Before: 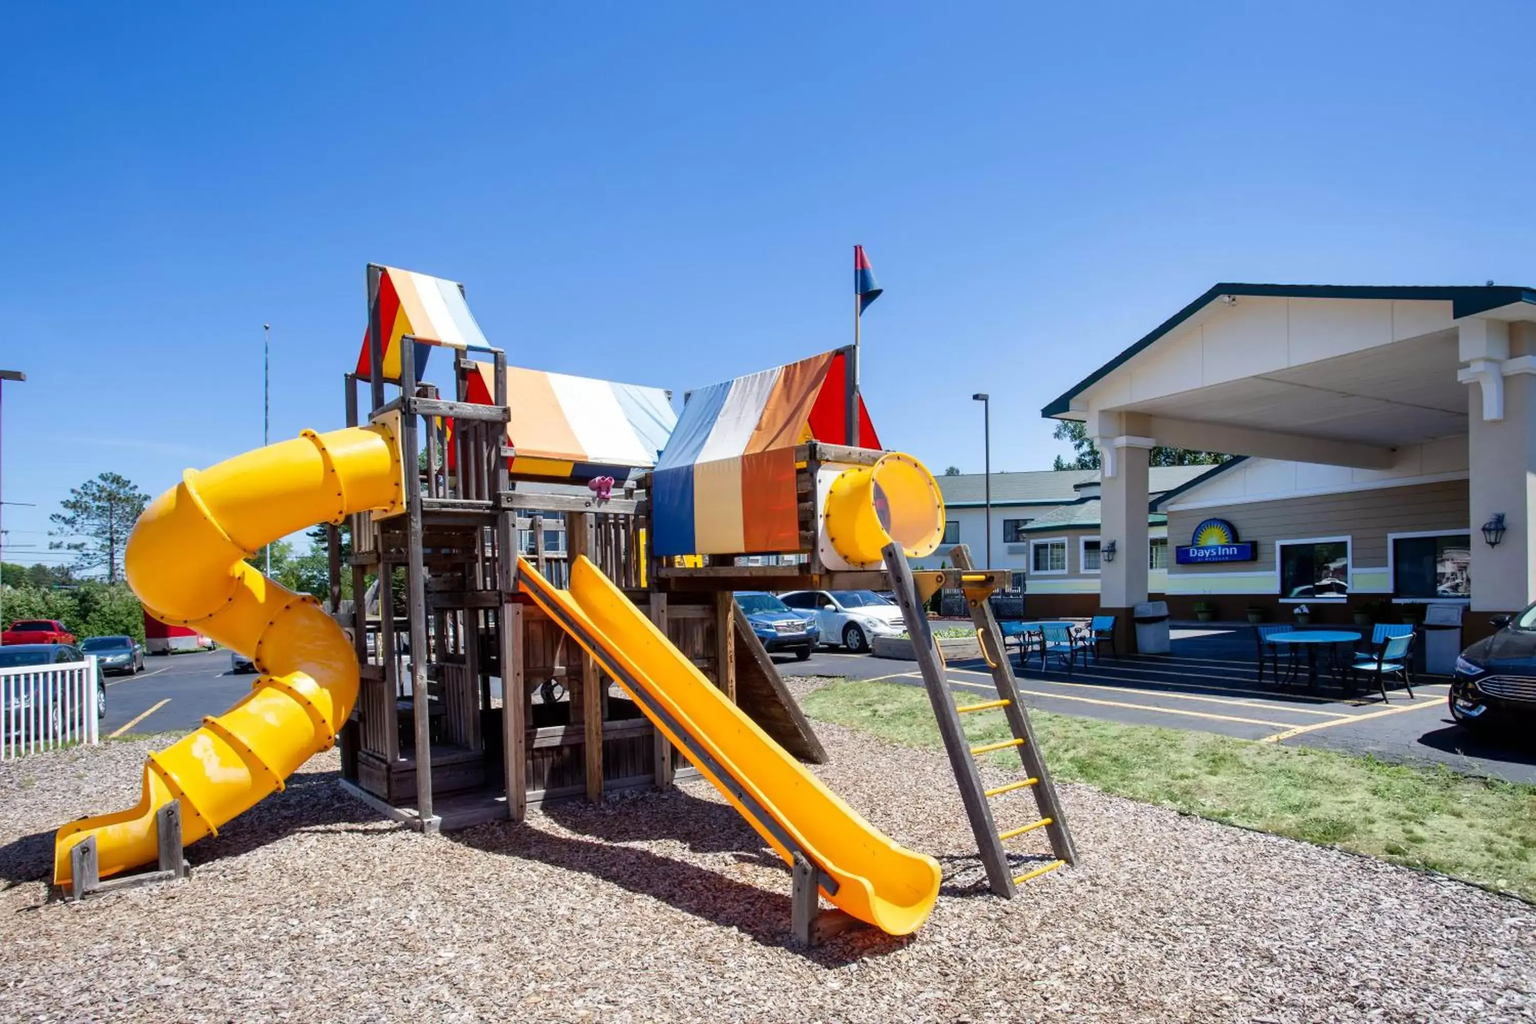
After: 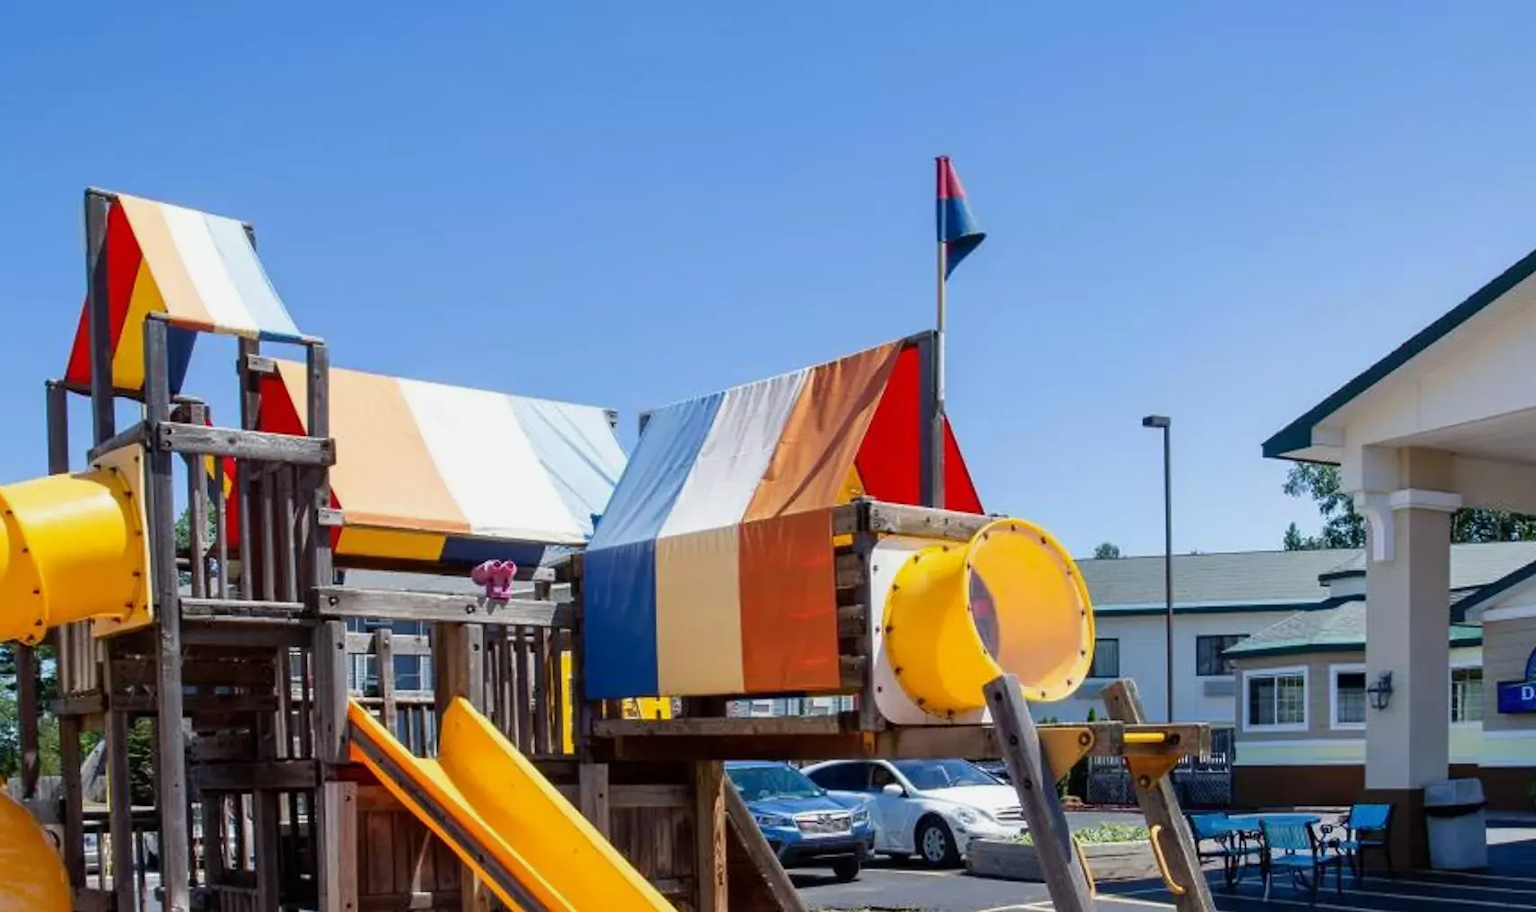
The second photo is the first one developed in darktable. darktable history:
exposure: exposure -0.142 EV, compensate highlight preservation false
crop: left 20.76%, top 15.241%, right 21.946%, bottom 33.685%
